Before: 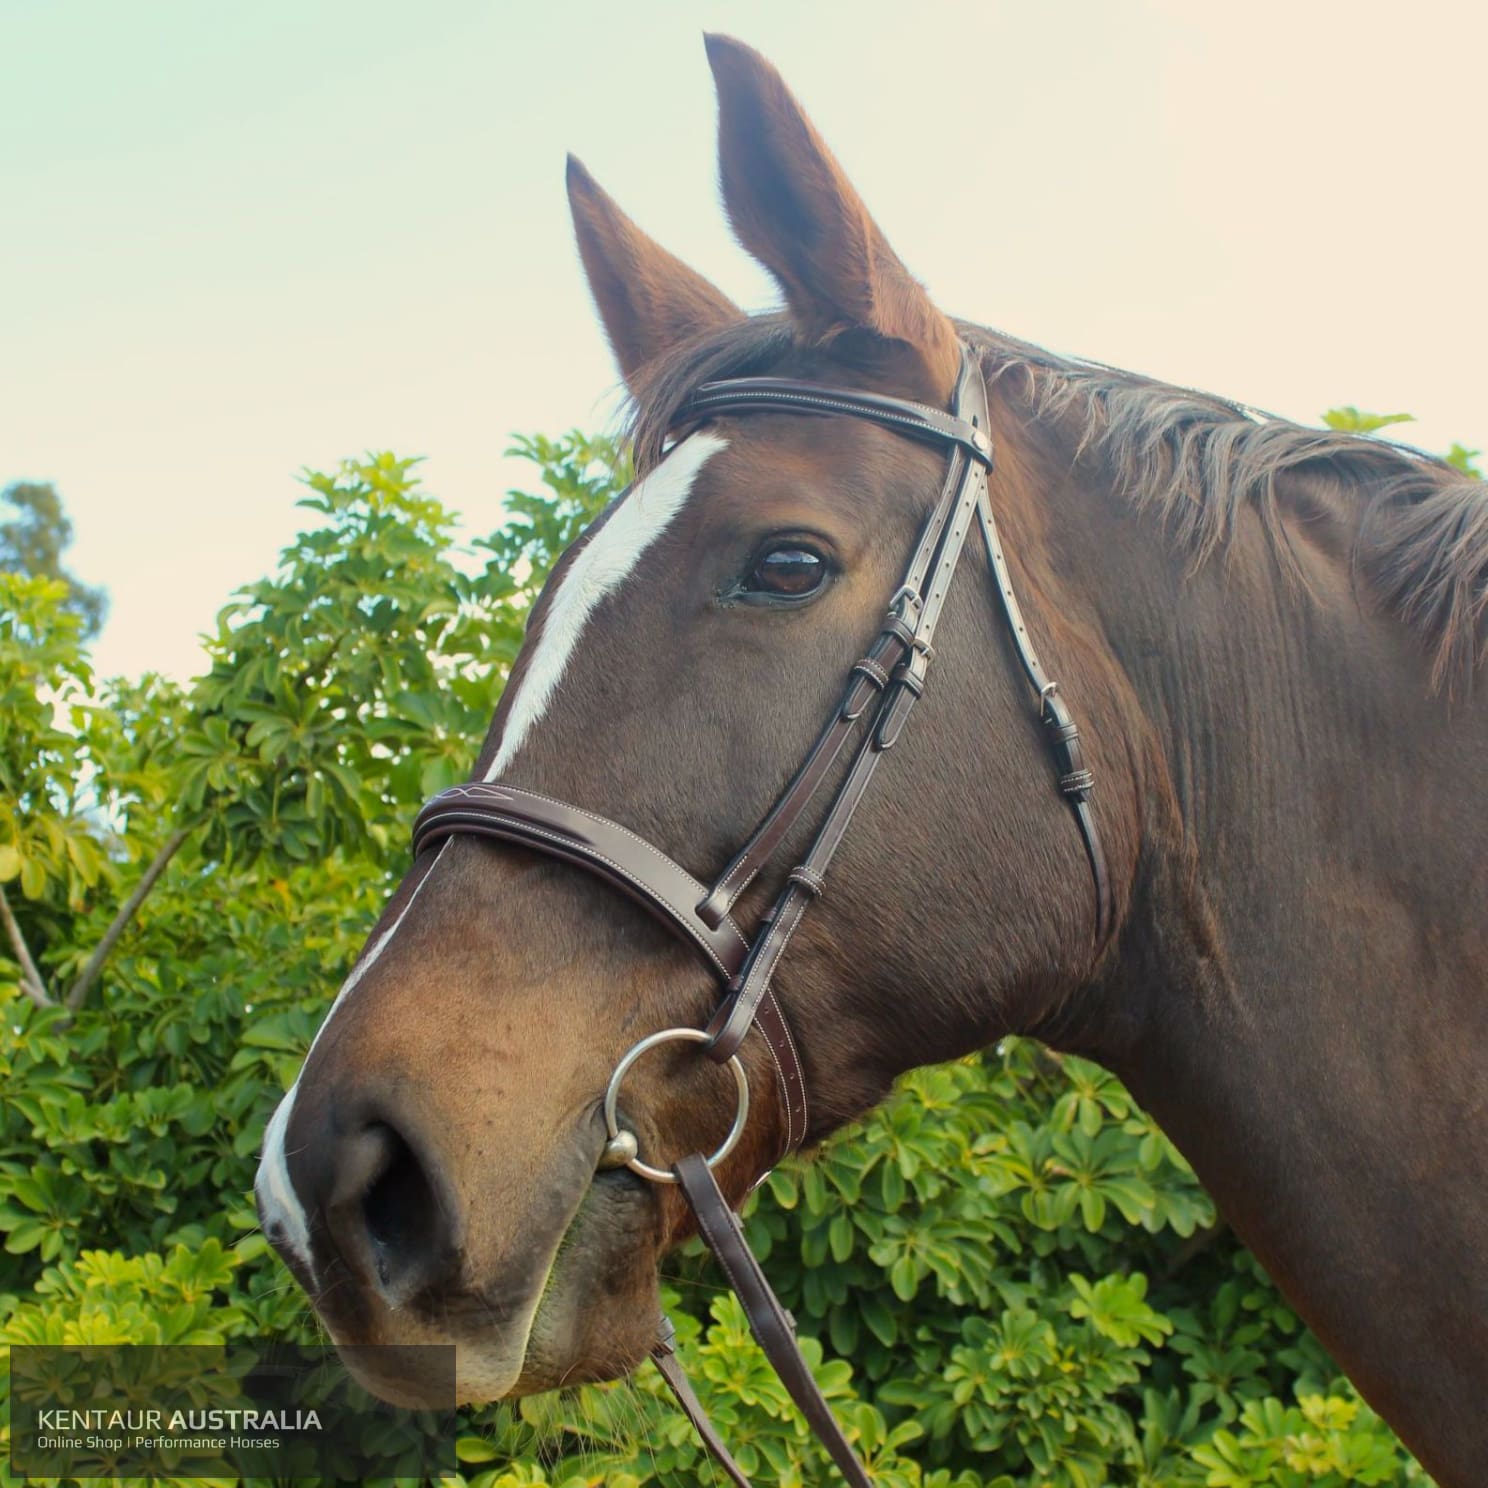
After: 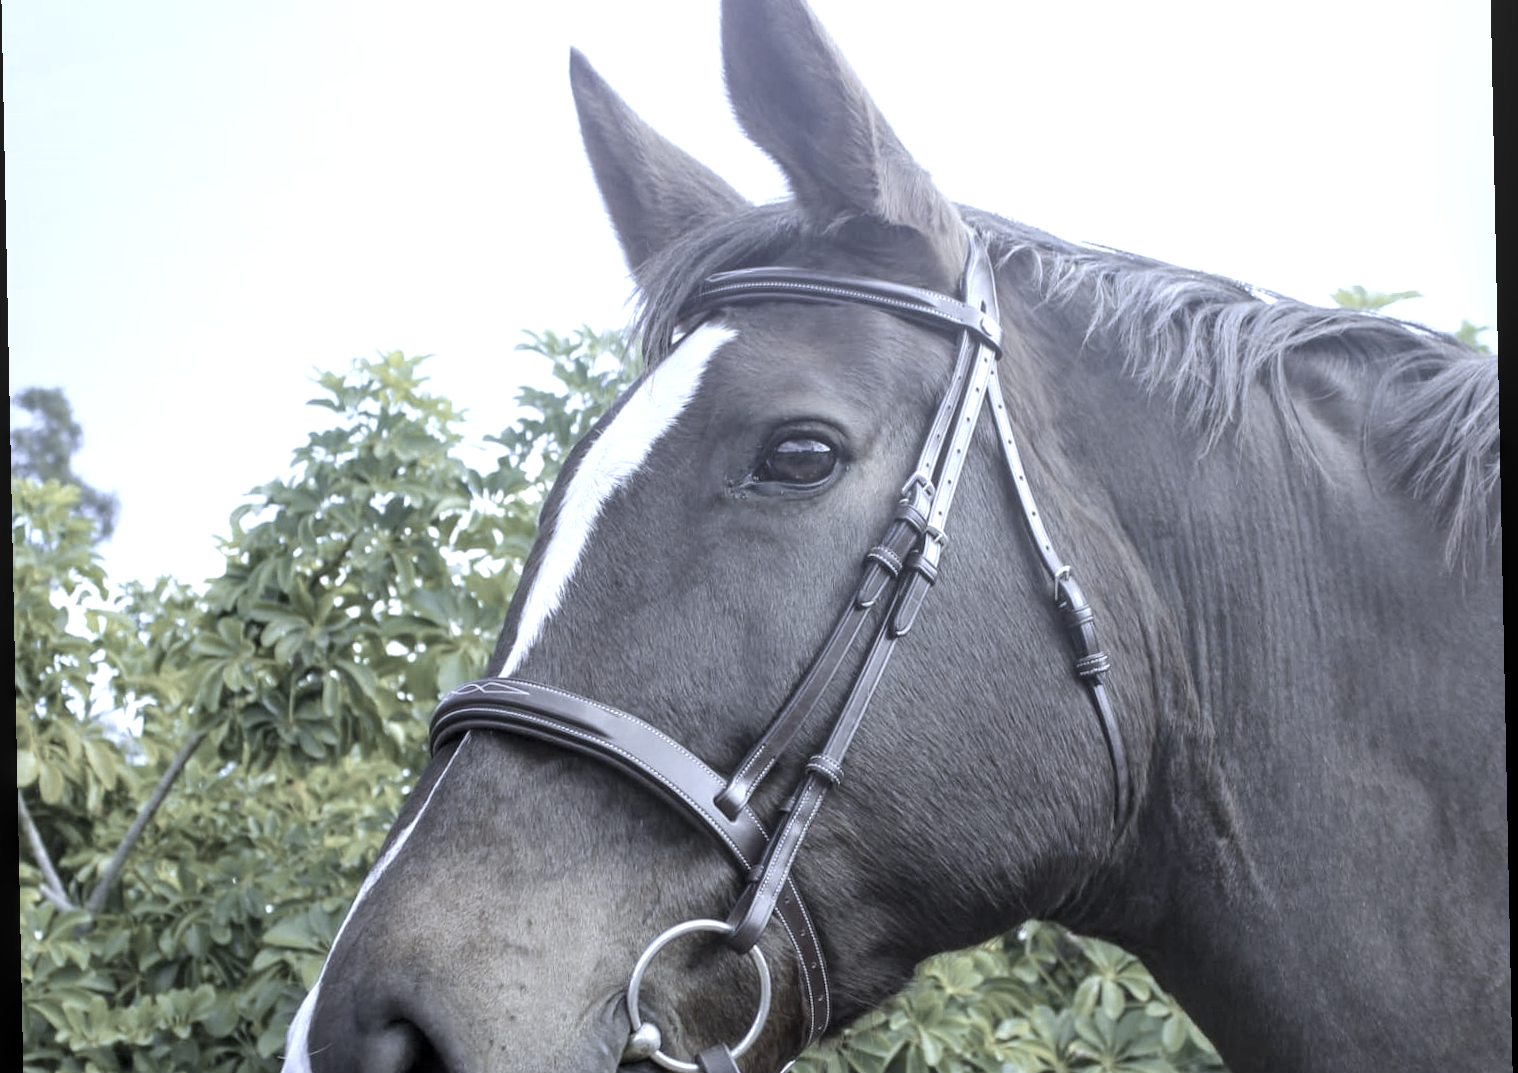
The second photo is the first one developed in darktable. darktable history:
exposure: black level correction 0, exposure 0.68 EV, compensate exposure bias true, compensate highlight preservation false
rotate and perspective: rotation -1.17°, automatic cropping off
color balance rgb: perceptual saturation grading › global saturation 25%, global vibrance 20%
white balance: red 0.766, blue 1.537
crop and rotate: top 8.293%, bottom 20.996%
local contrast: on, module defaults
color correction: saturation 0.2
